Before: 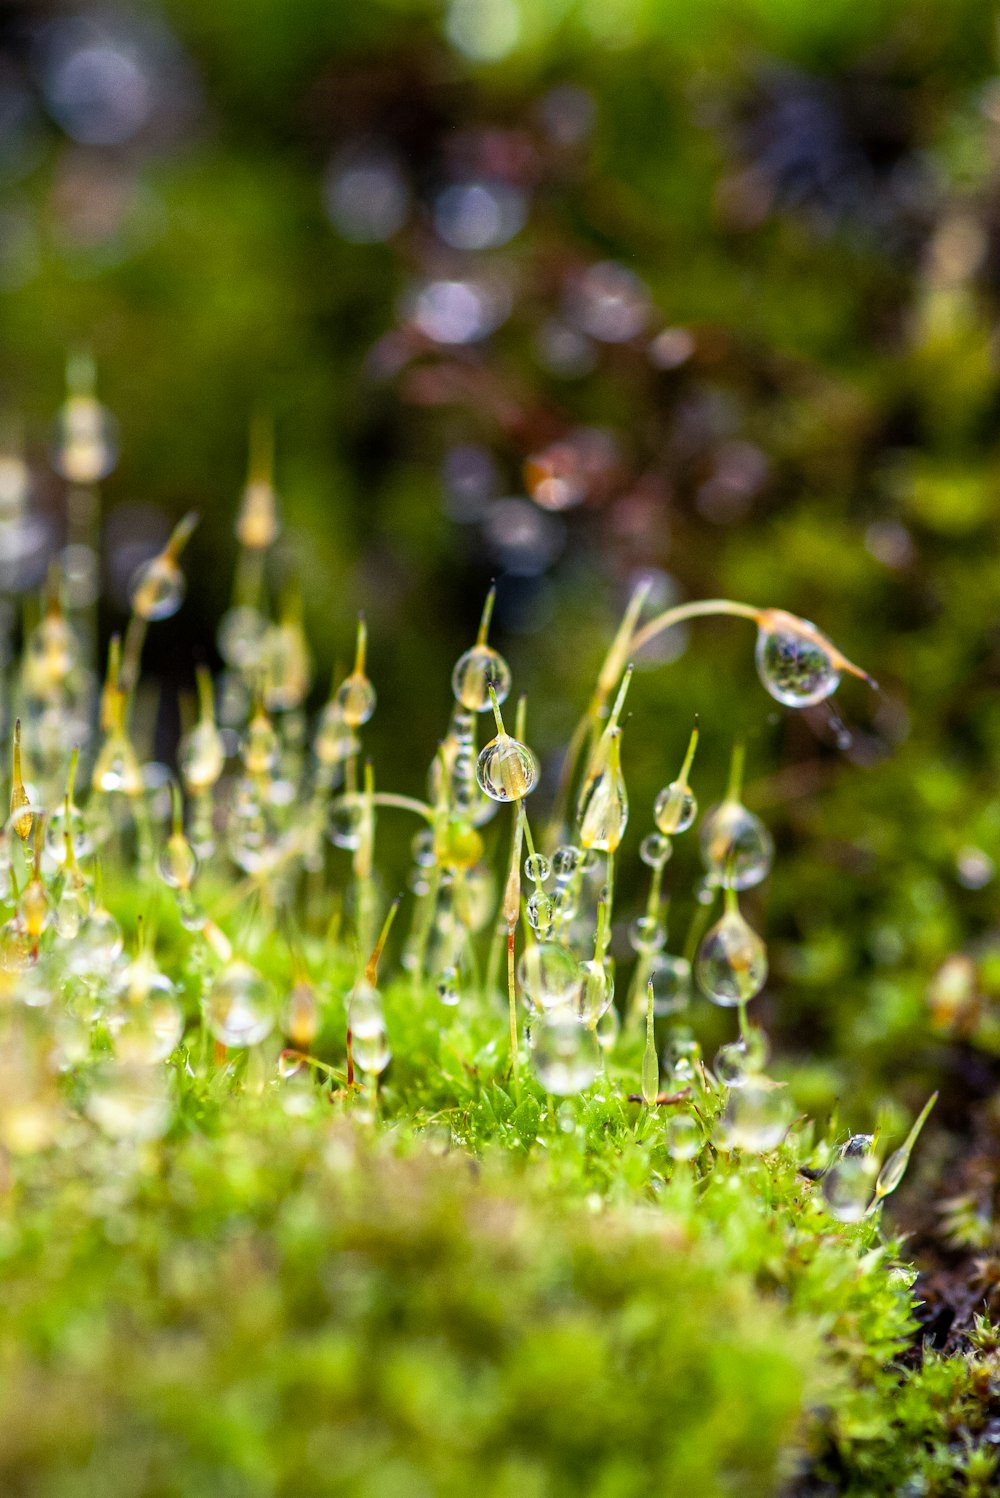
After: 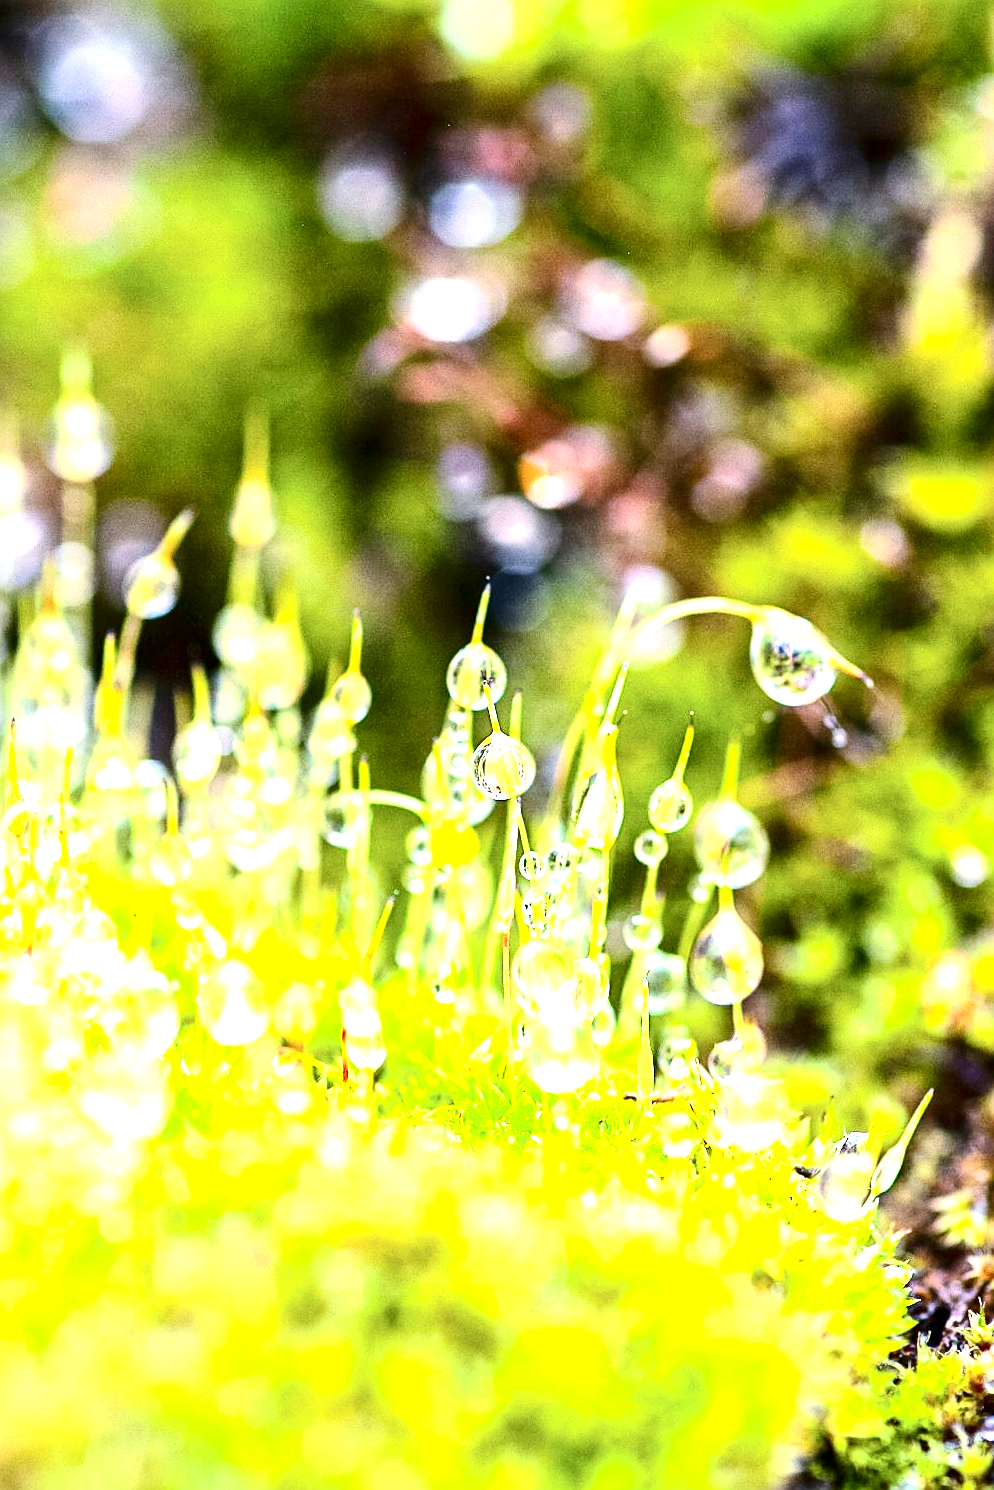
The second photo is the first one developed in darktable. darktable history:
crop and rotate: left 0.562%, top 0.188%, bottom 0.337%
contrast brightness saturation: contrast 0.274
sharpen: on, module defaults
exposure: exposure 2.268 EV, compensate highlight preservation false
